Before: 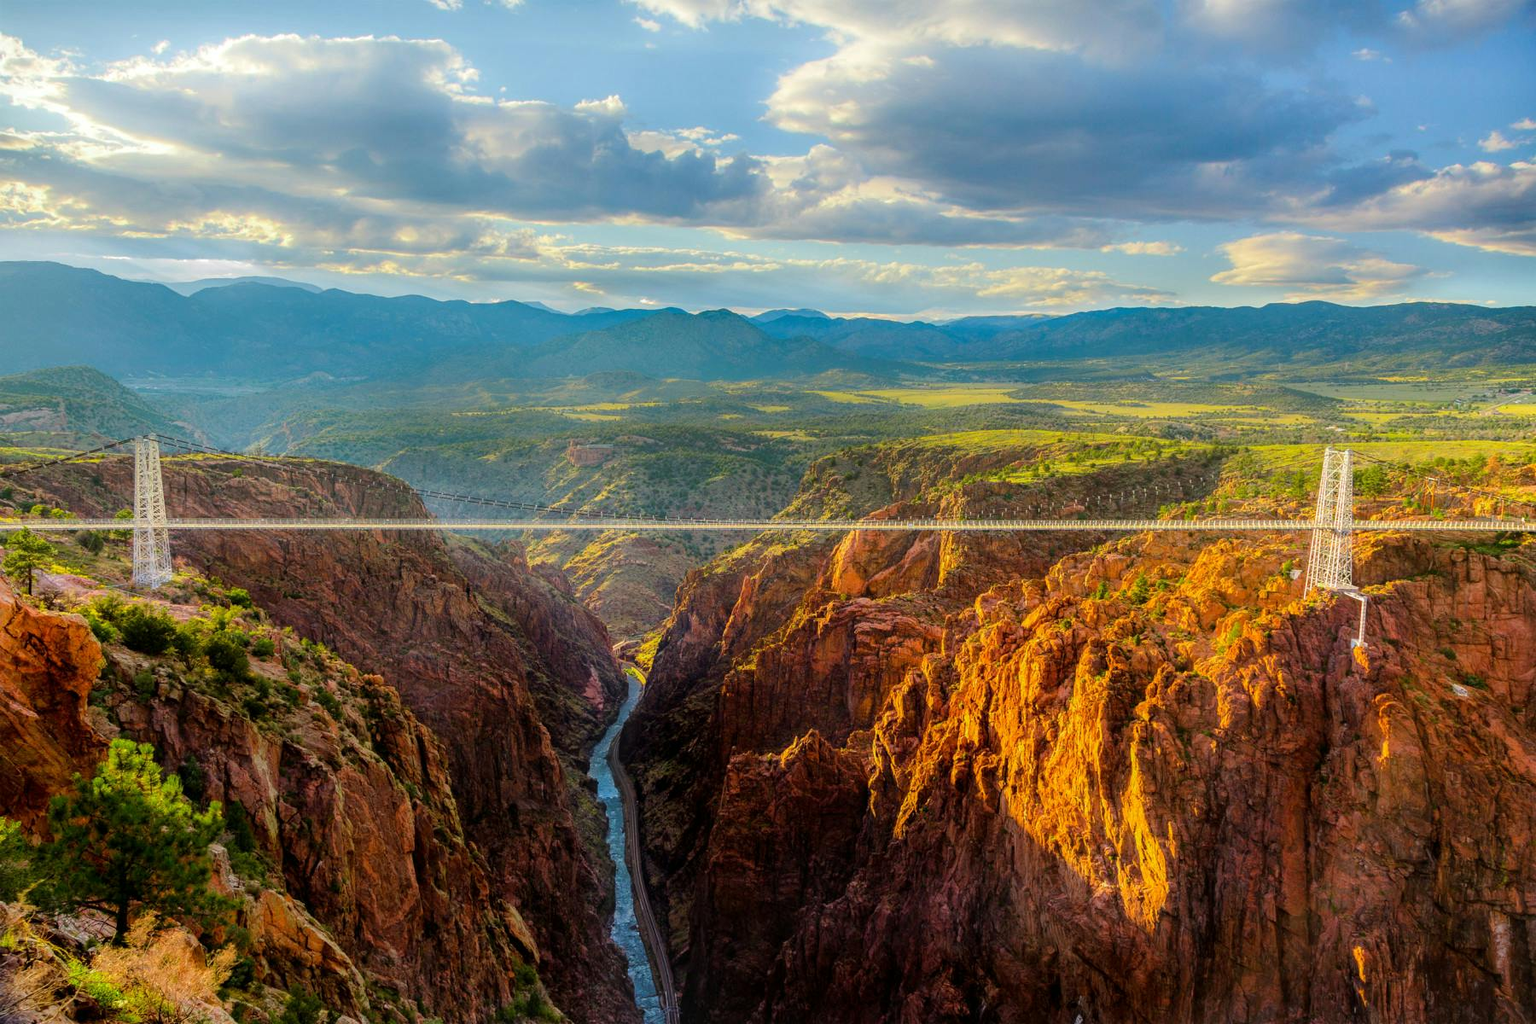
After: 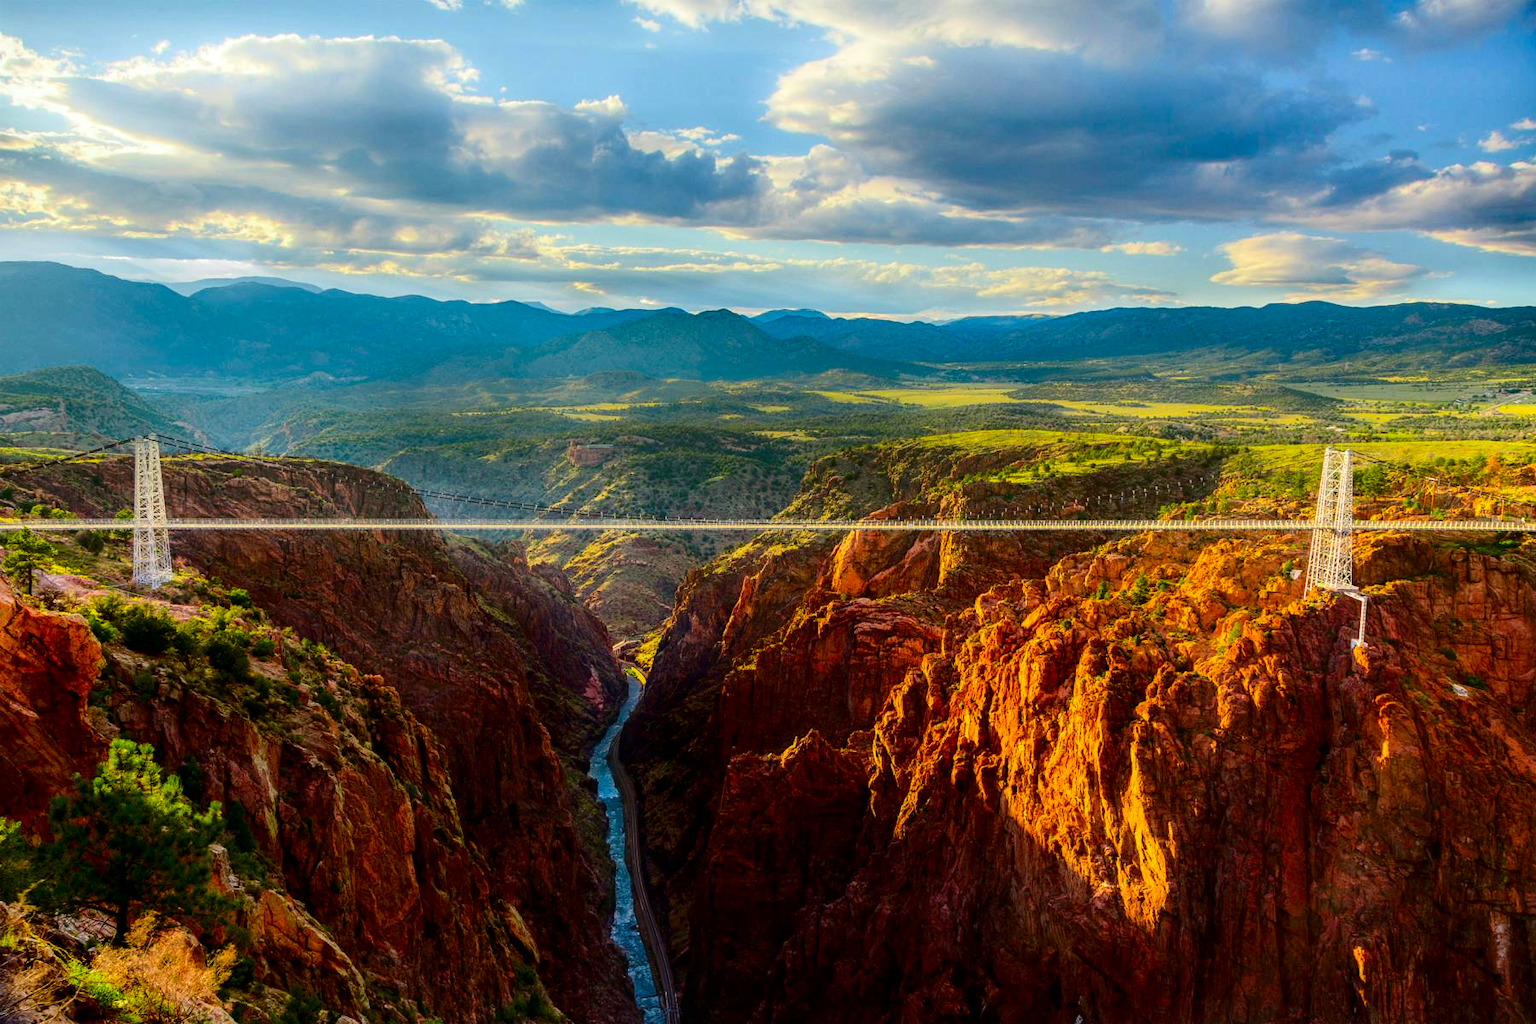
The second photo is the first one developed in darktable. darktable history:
contrast brightness saturation: contrast 0.205, brightness -0.108, saturation 0.21
